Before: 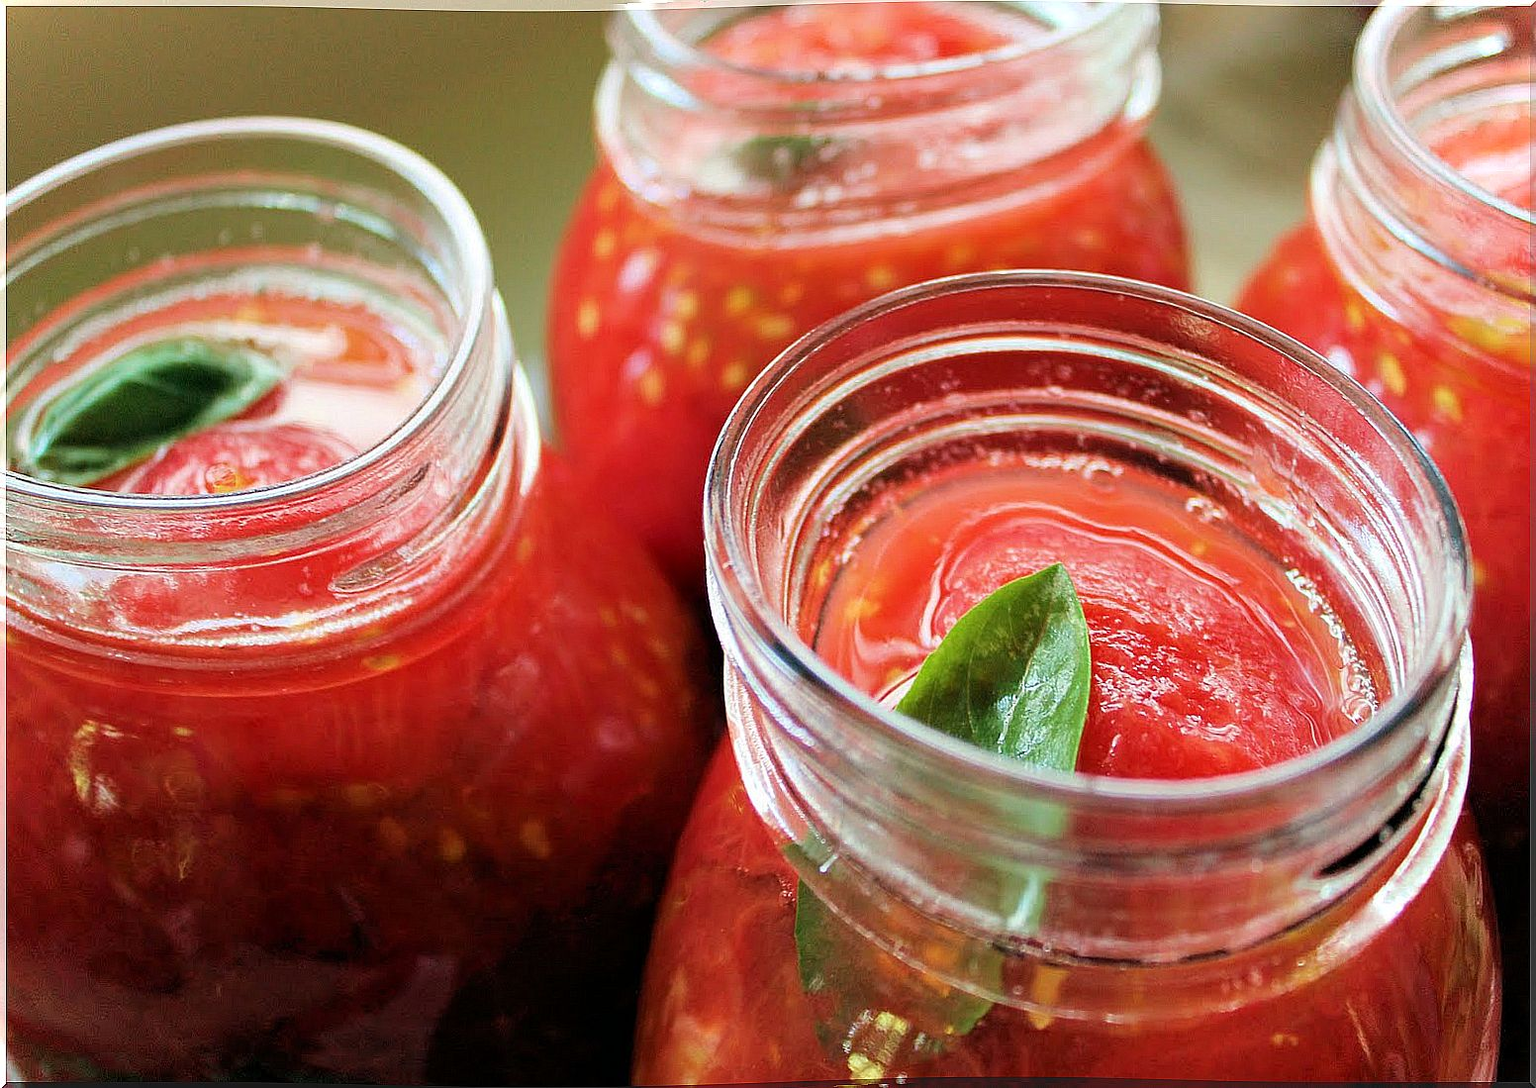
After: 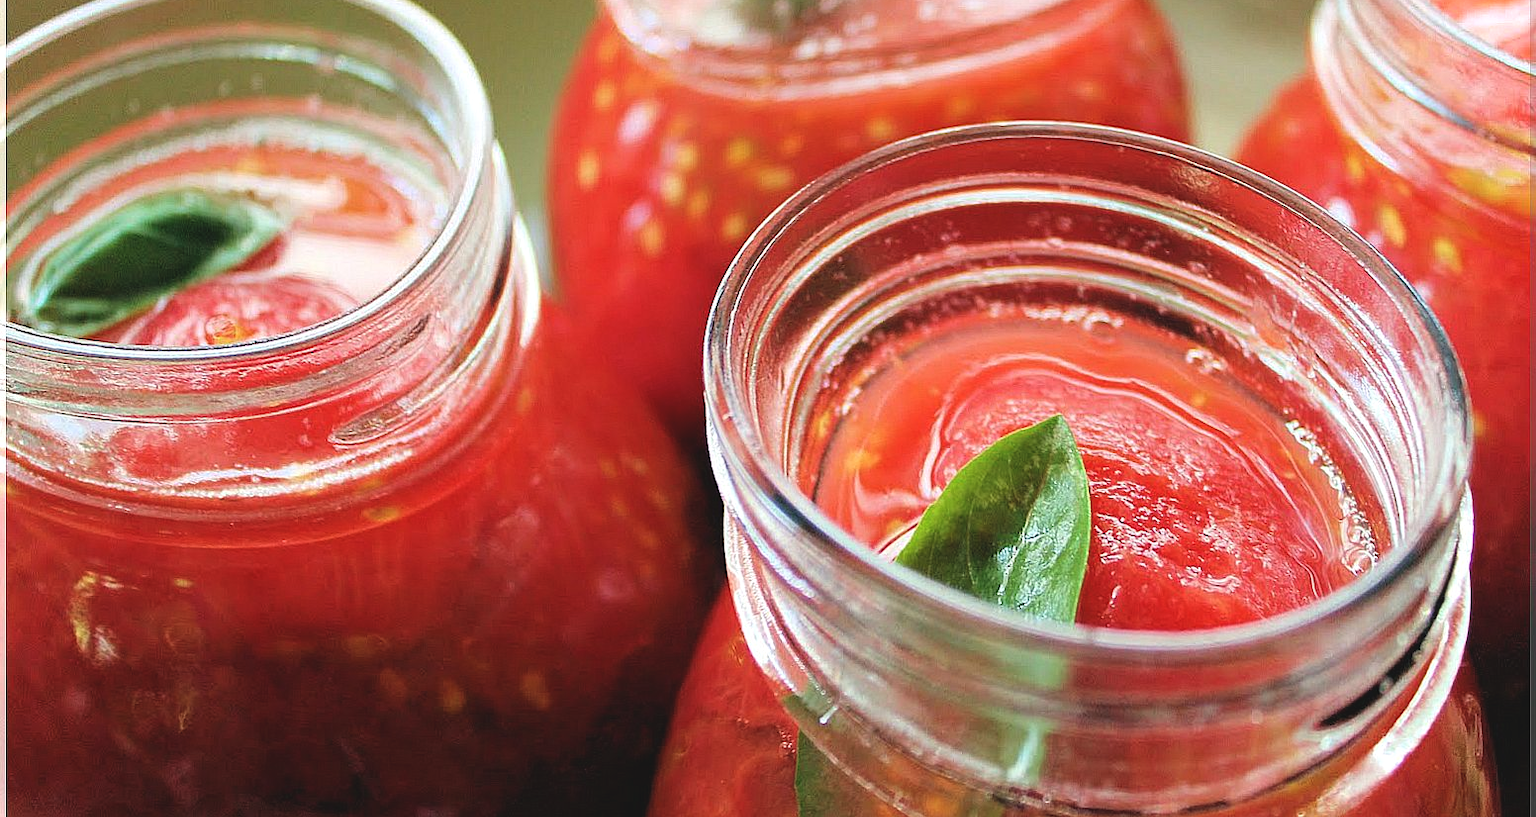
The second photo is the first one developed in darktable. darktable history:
exposure: black level correction -0.008, exposure 0.07 EV, compensate exposure bias true, compensate highlight preservation false
crop: top 13.687%, bottom 11.085%
